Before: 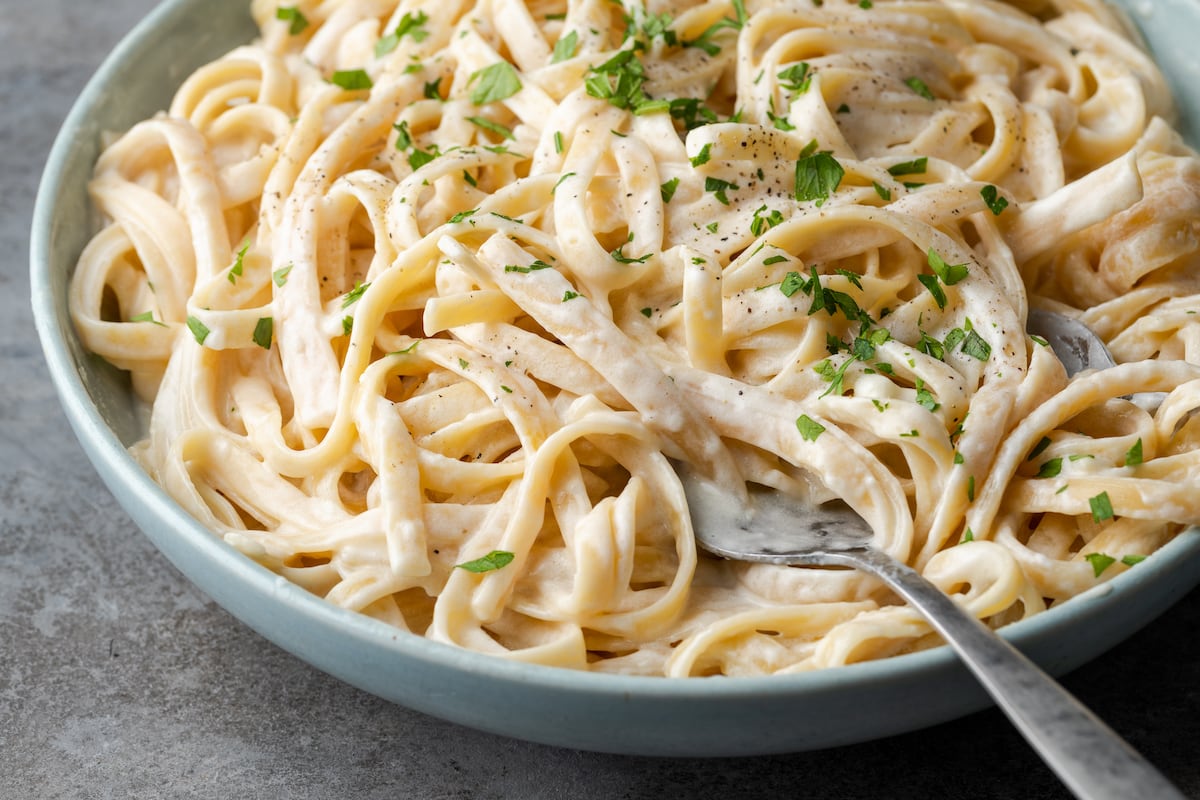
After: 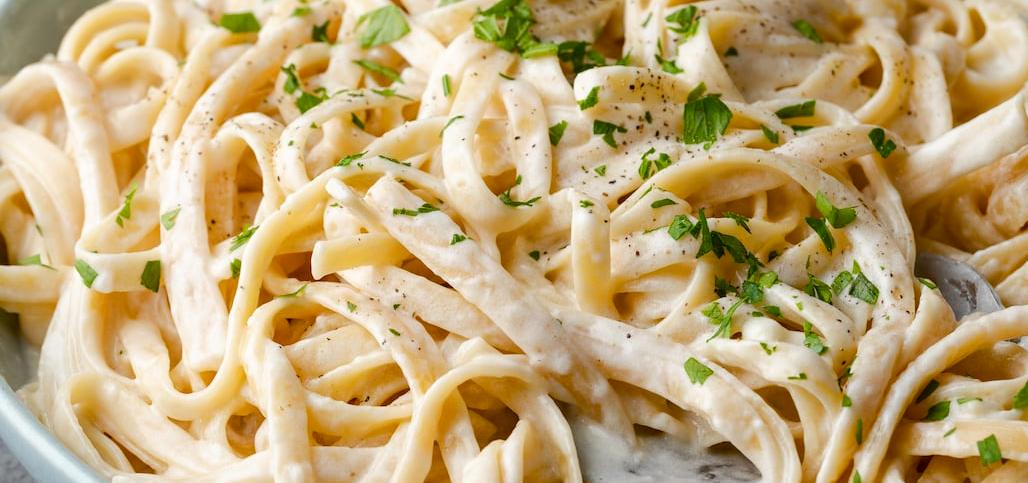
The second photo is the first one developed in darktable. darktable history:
crop and rotate: left 9.345%, top 7.22%, right 4.982%, bottom 32.331%
color balance rgb: perceptual saturation grading › global saturation 20%, perceptual saturation grading › highlights -25%, perceptual saturation grading › shadows 25%
